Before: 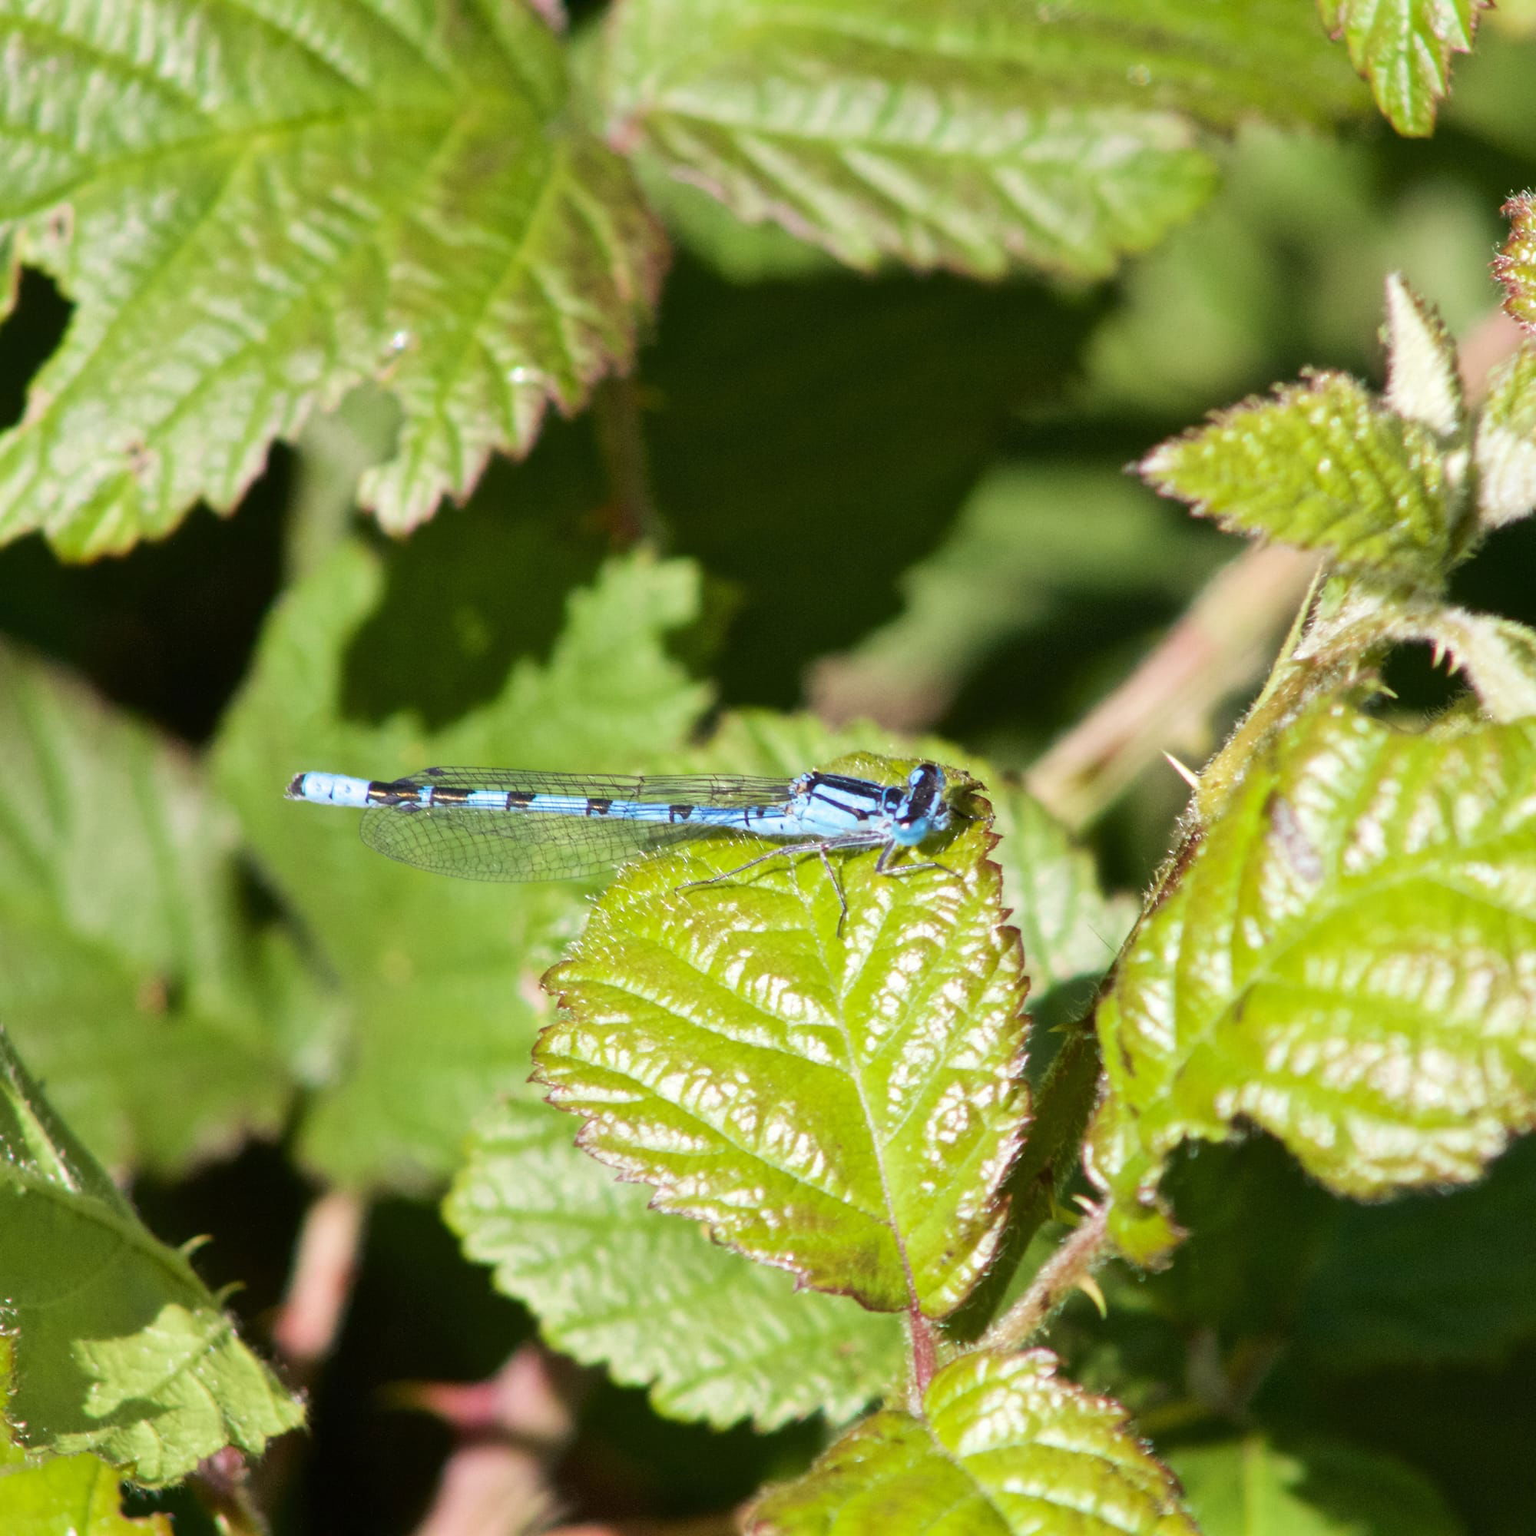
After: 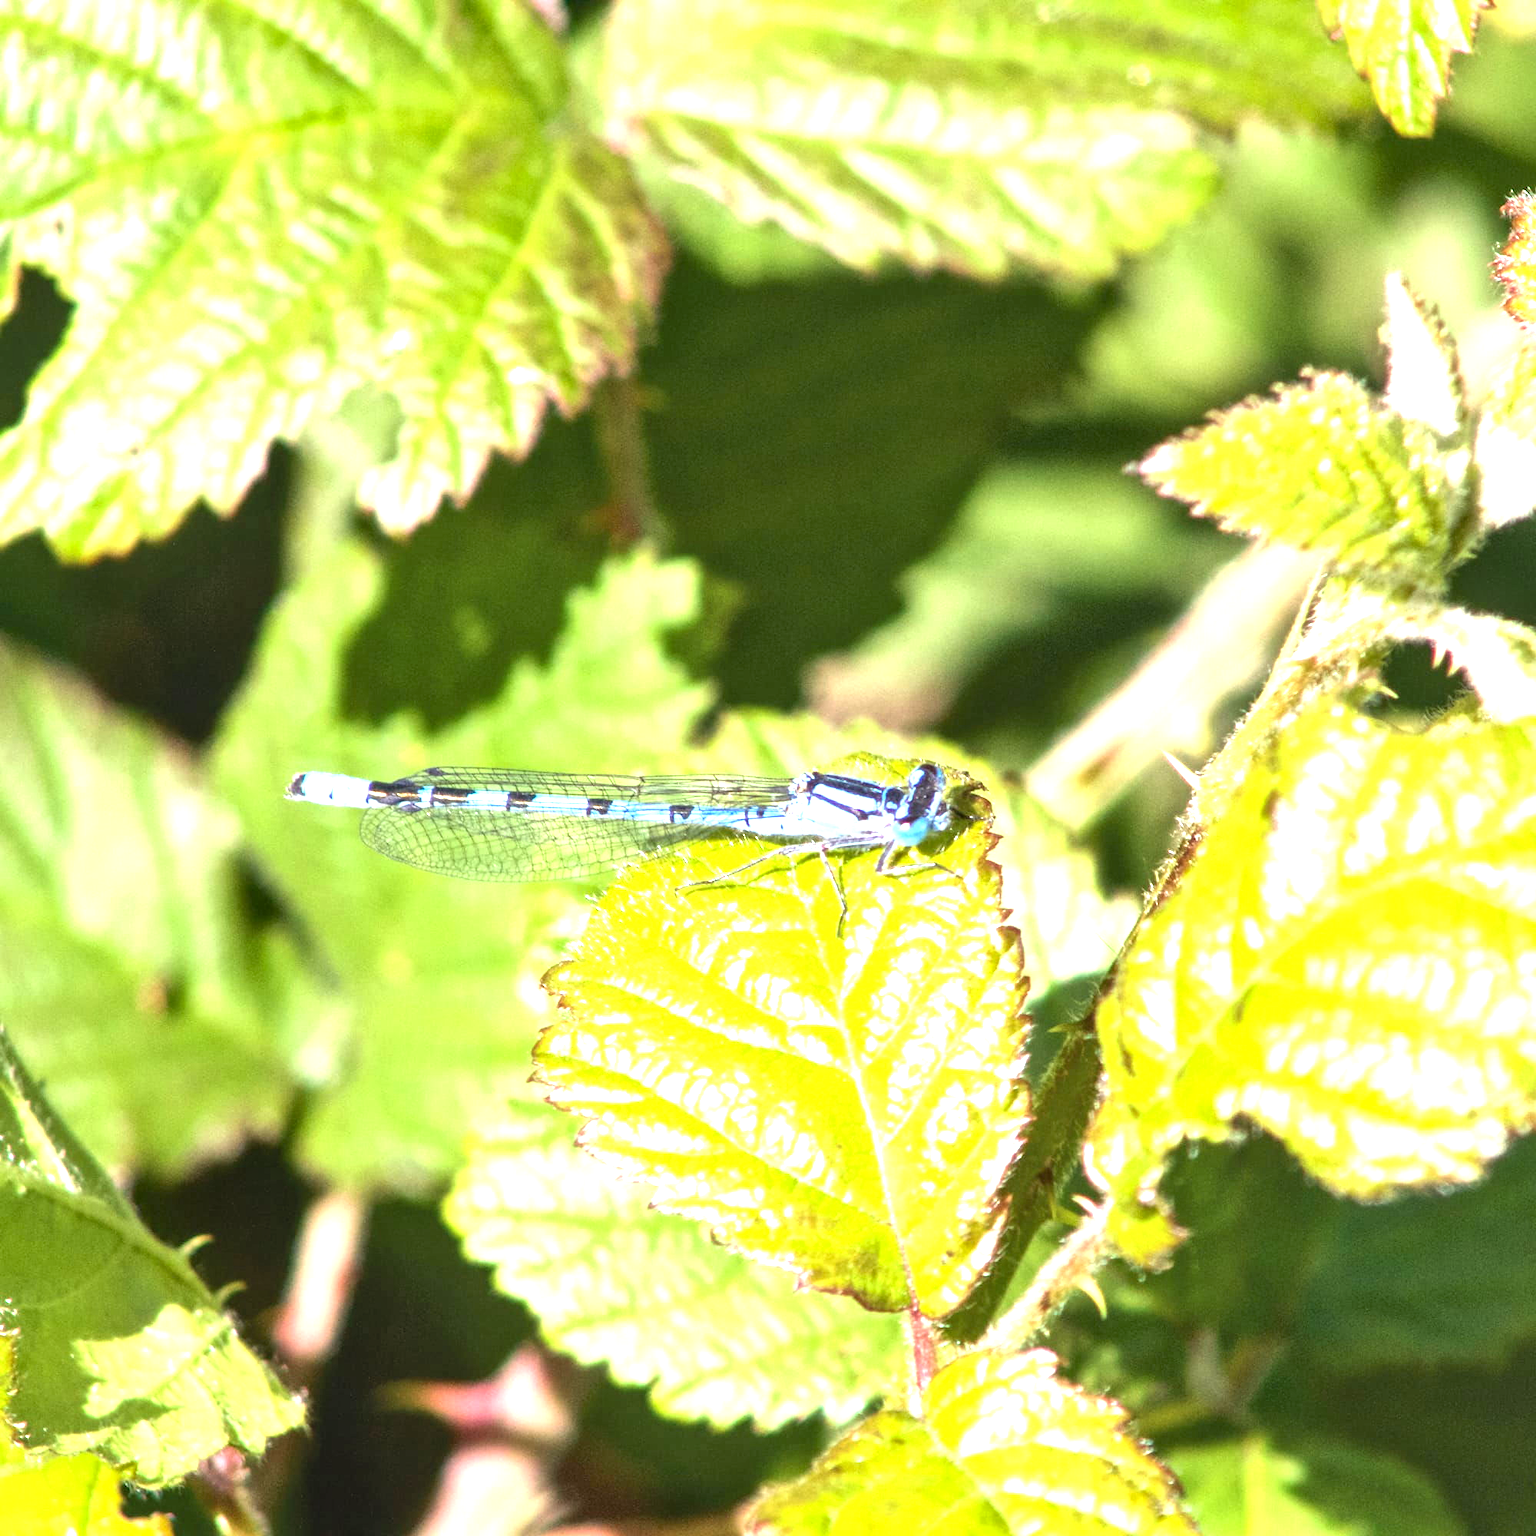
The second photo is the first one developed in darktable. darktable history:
local contrast: on, module defaults
exposure: black level correction 0, exposure 1.383 EV, compensate highlight preservation false
